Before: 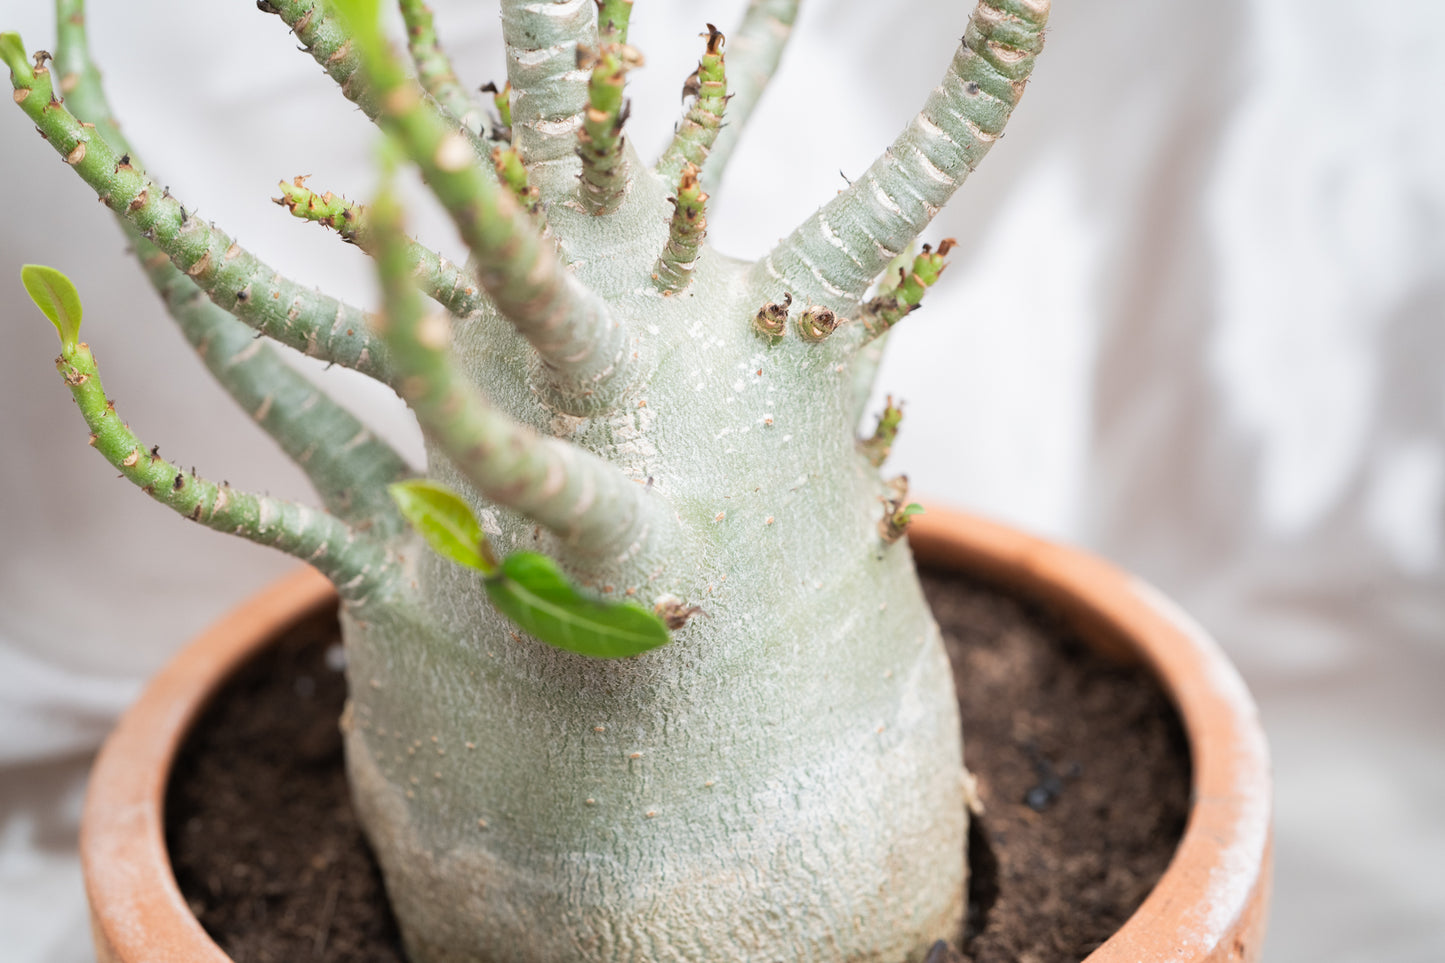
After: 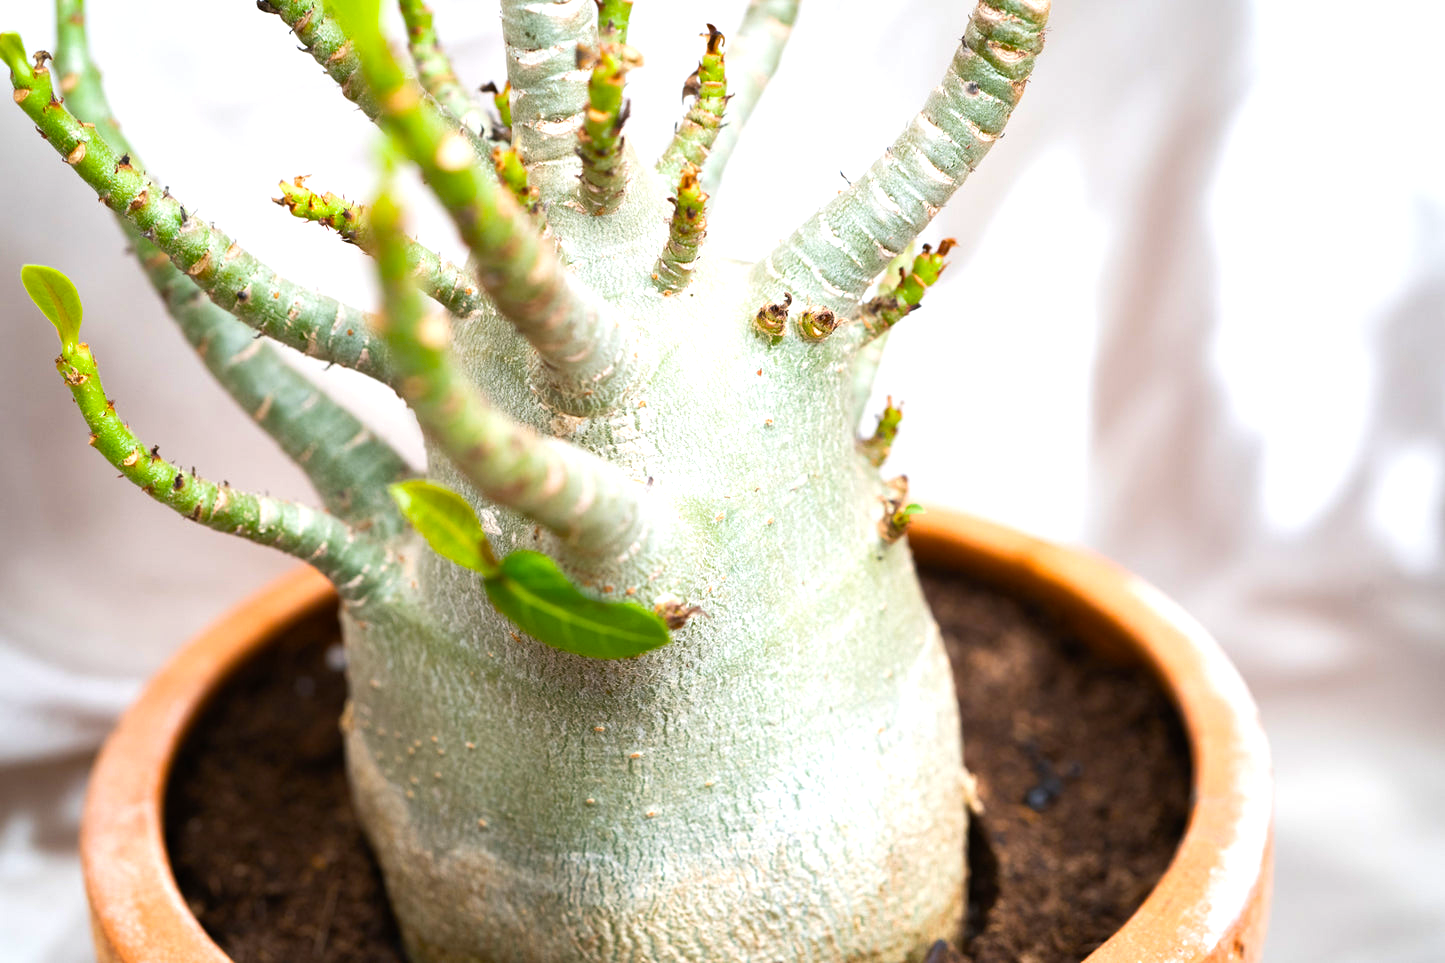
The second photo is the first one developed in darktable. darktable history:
color balance rgb: linear chroma grading › global chroma 9%, perceptual saturation grading › global saturation 36%, perceptual saturation grading › shadows 35%, perceptual brilliance grading › global brilliance 15%, perceptual brilliance grading › shadows -35%, global vibrance 15%
tone equalizer: on, module defaults
